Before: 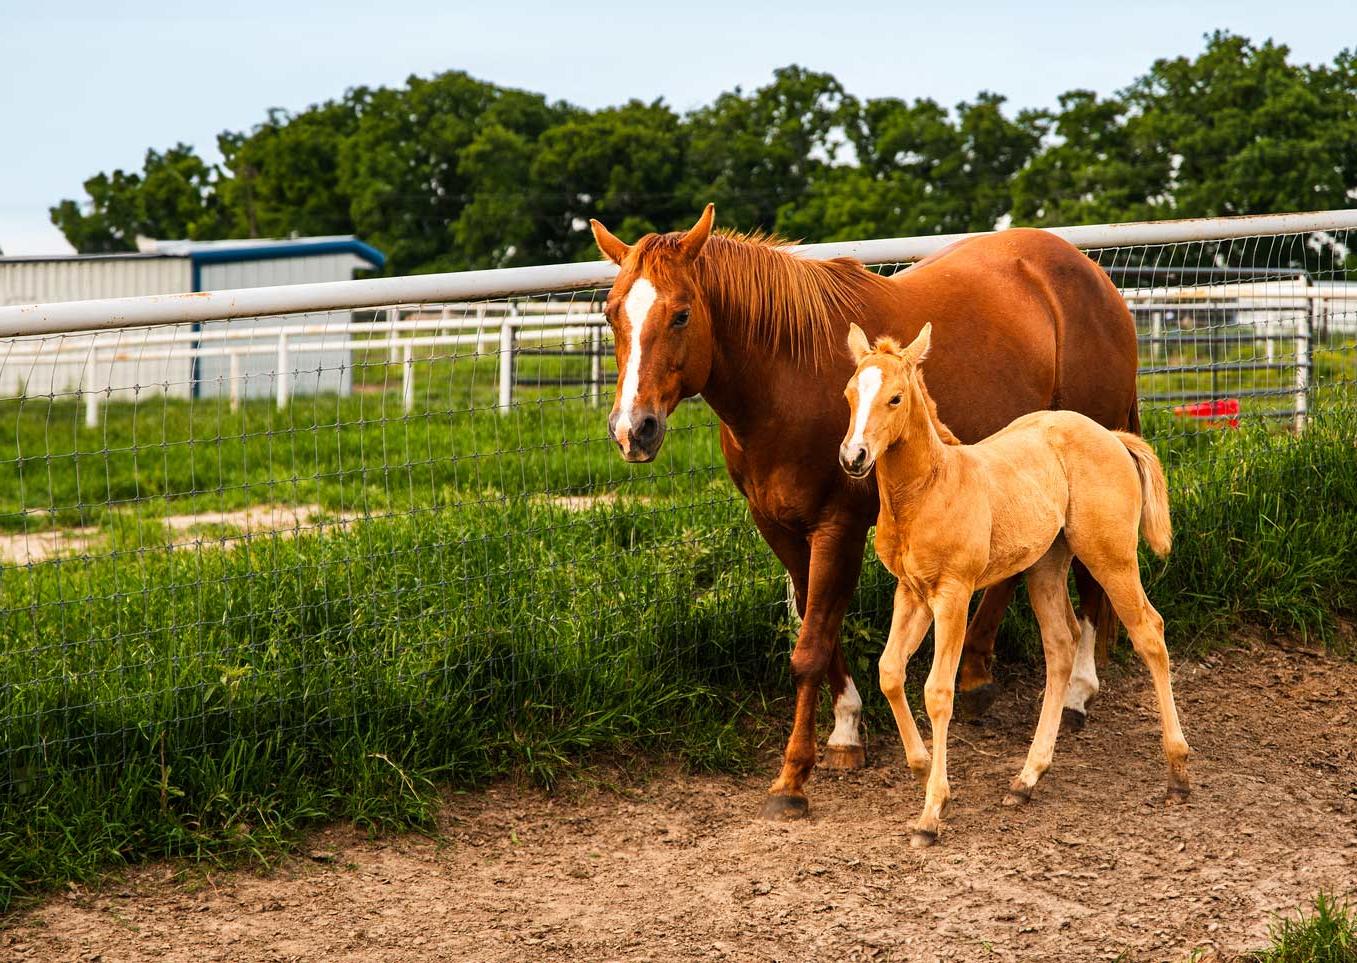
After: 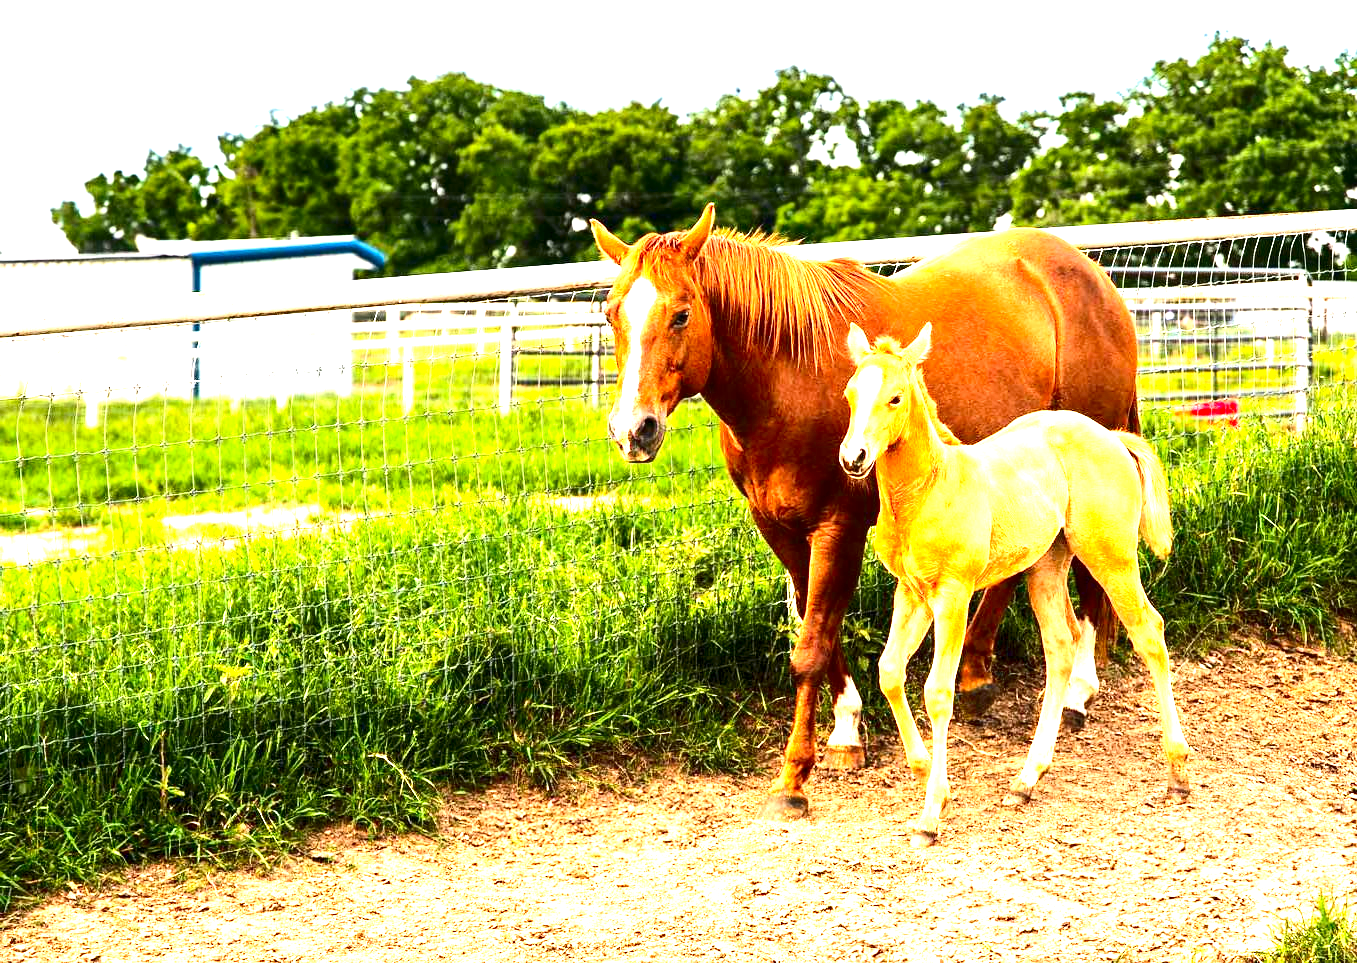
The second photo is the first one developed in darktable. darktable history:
exposure: black level correction 0.001, exposure 2.607 EV, compensate exposure bias true, compensate highlight preservation false
contrast brightness saturation: contrast 0.2, brightness -0.11, saturation 0.1
graduated density: on, module defaults
